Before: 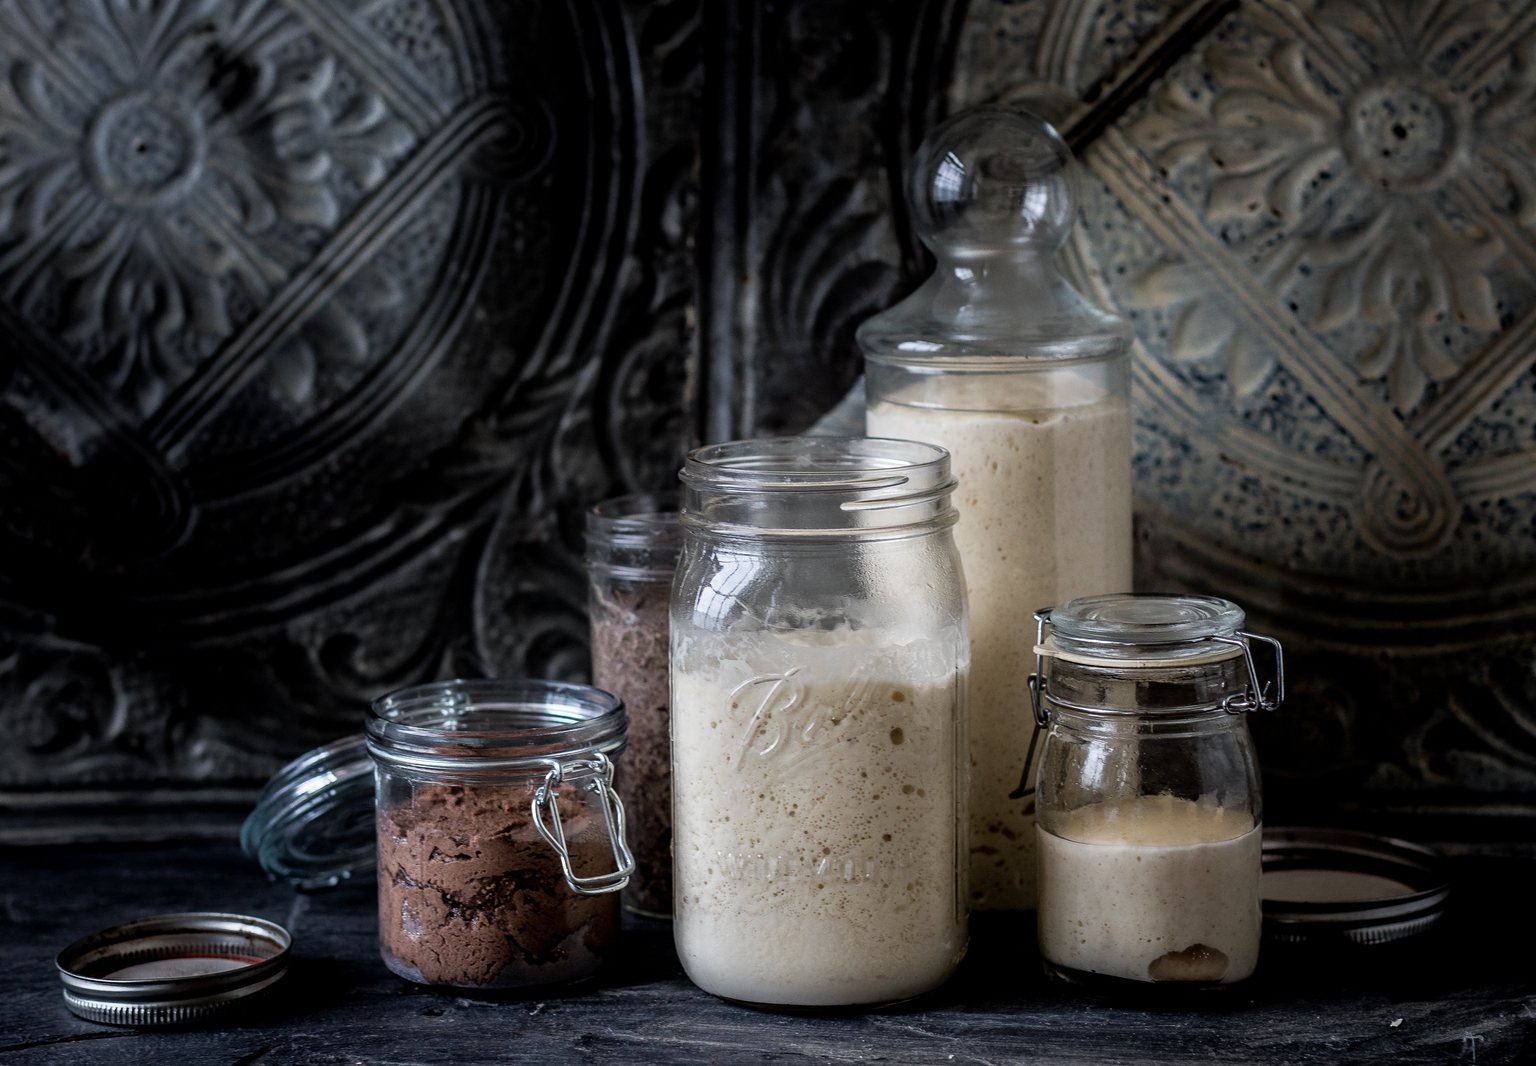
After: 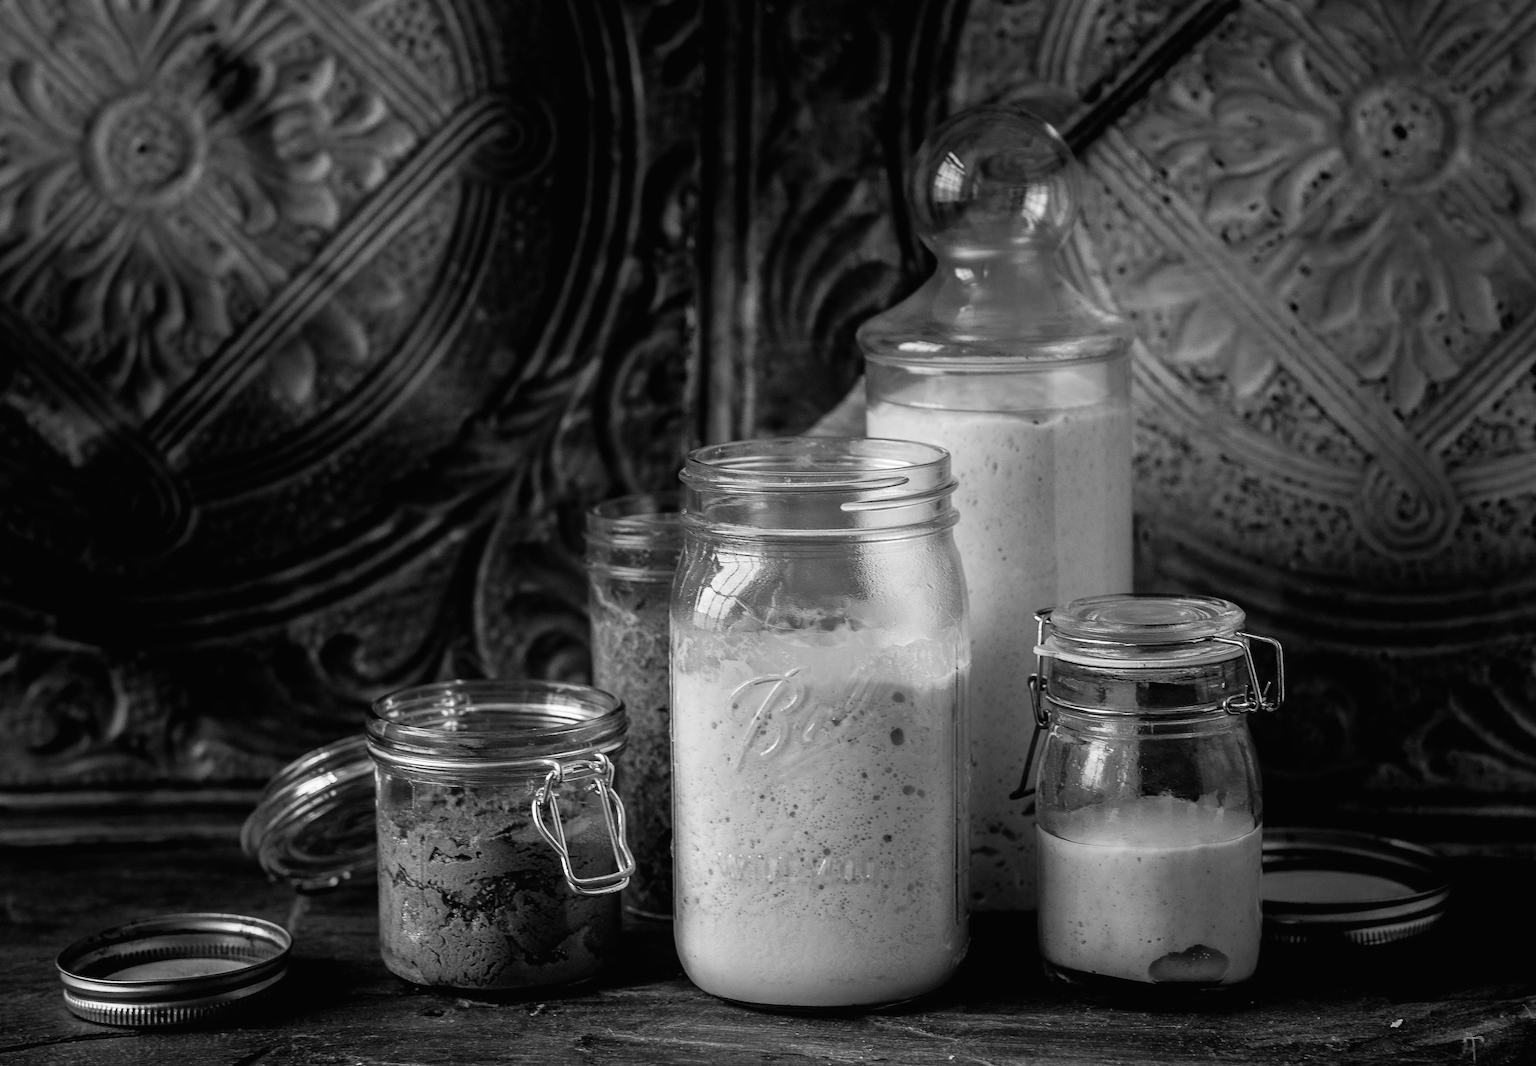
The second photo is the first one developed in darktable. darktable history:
monochrome: a -3.63, b -0.465
white balance: red 0.986, blue 1.01
color balance: mode lift, gamma, gain (sRGB), lift [1, 1, 1.022, 1.026]
